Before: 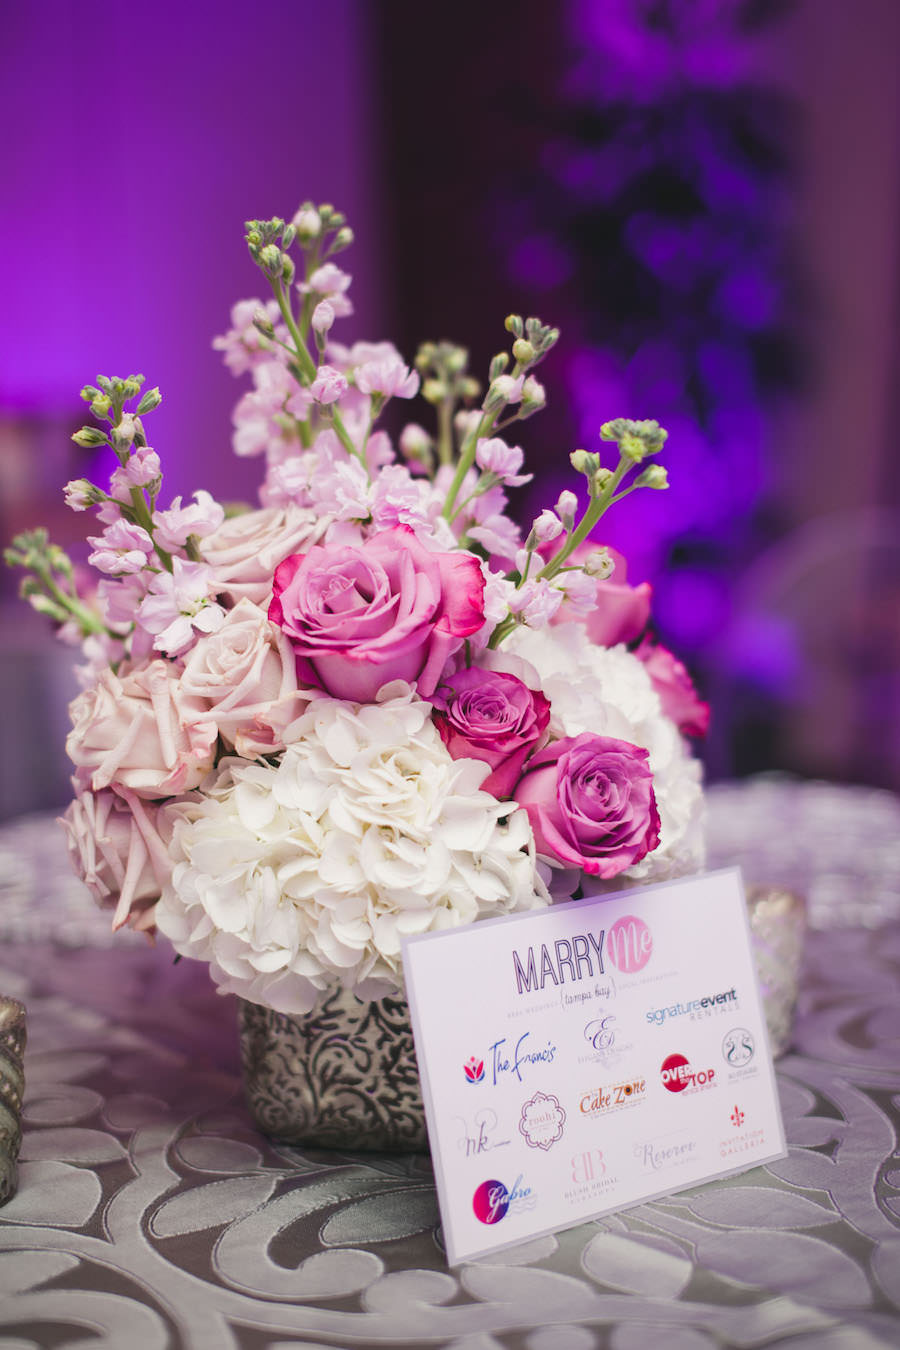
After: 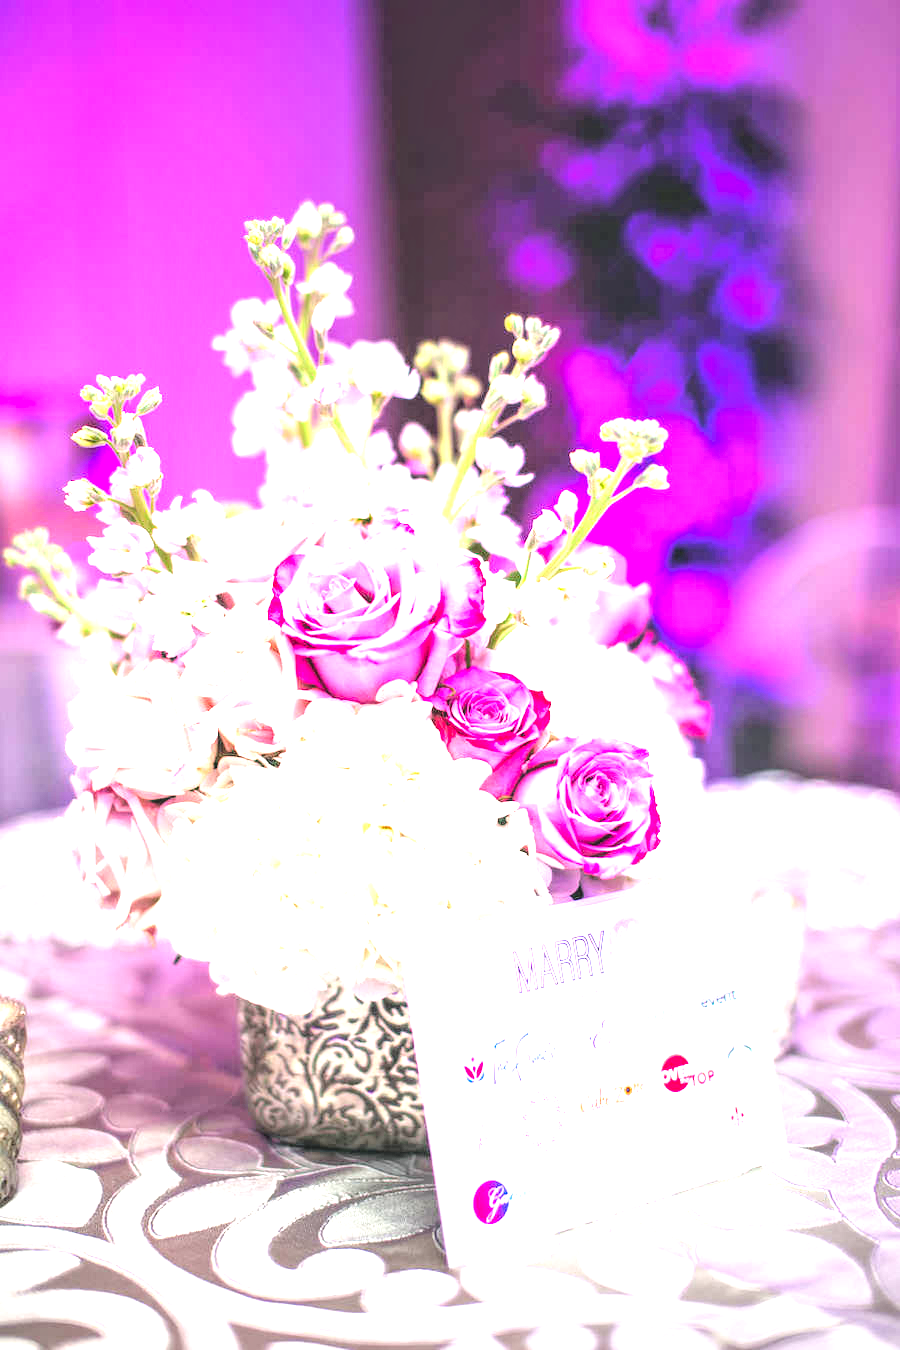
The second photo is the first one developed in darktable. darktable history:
contrast equalizer: octaves 7, y [[0.6 ×6], [0.55 ×6], [0 ×6], [0 ×6], [0 ×6]], mix 0.339
tone curve: curves: ch0 [(0, 0) (0.003, 0.01) (0.011, 0.01) (0.025, 0.011) (0.044, 0.019) (0.069, 0.032) (0.1, 0.054) (0.136, 0.088) (0.177, 0.138) (0.224, 0.214) (0.277, 0.297) (0.335, 0.391) (0.399, 0.469) (0.468, 0.551) (0.543, 0.622) (0.623, 0.699) (0.709, 0.775) (0.801, 0.85) (0.898, 0.929) (1, 1)], color space Lab, linked channels, preserve colors none
exposure: black level correction 0, exposure 2.123 EV, compensate exposure bias true, compensate highlight preservation false
local contrast: on, module defaults
